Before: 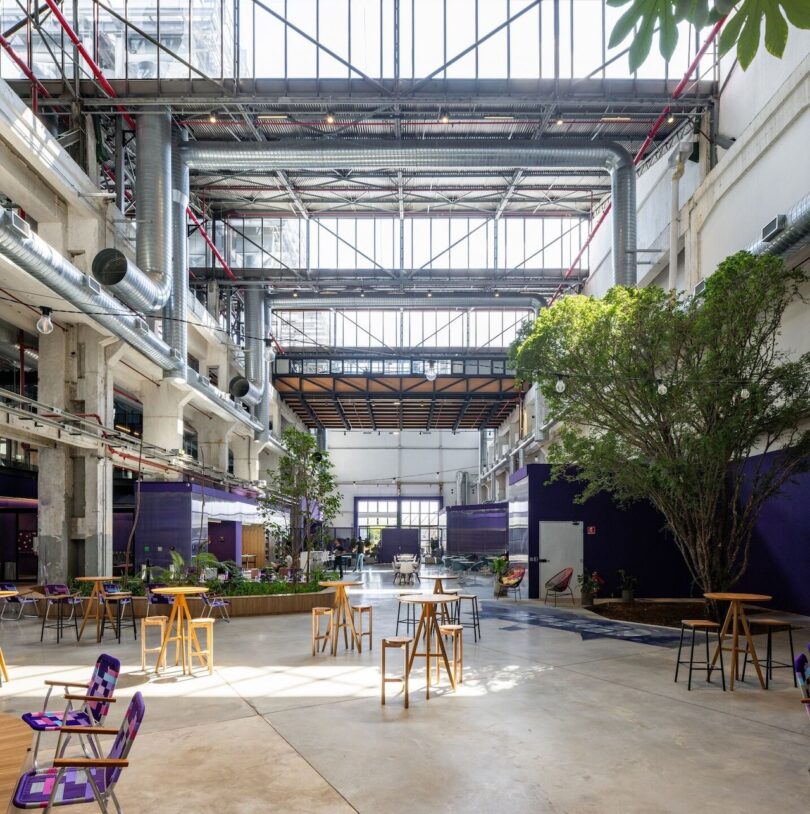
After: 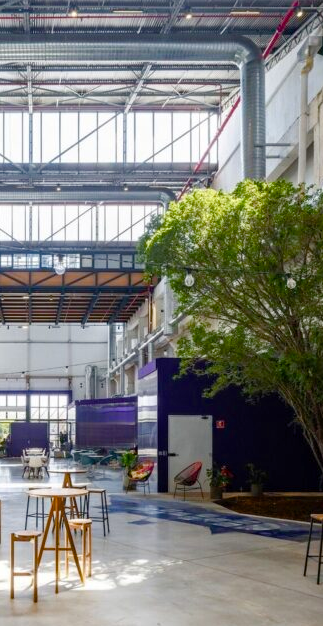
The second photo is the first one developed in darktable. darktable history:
crop: left 45.854%, top 13.056%, right 14.189%, bottom 10.007%
color balance rgb: linear chroma grading › shadows 31.856%, linear chroma grading › global chroma -2.092%, linear chroma grading › mid-tones 3.619%, perceptual saturation grading › global saturation 20%, perceptual saturation grading › highlights -24.945%, perceptual saturation grading › shadows 24.864%
